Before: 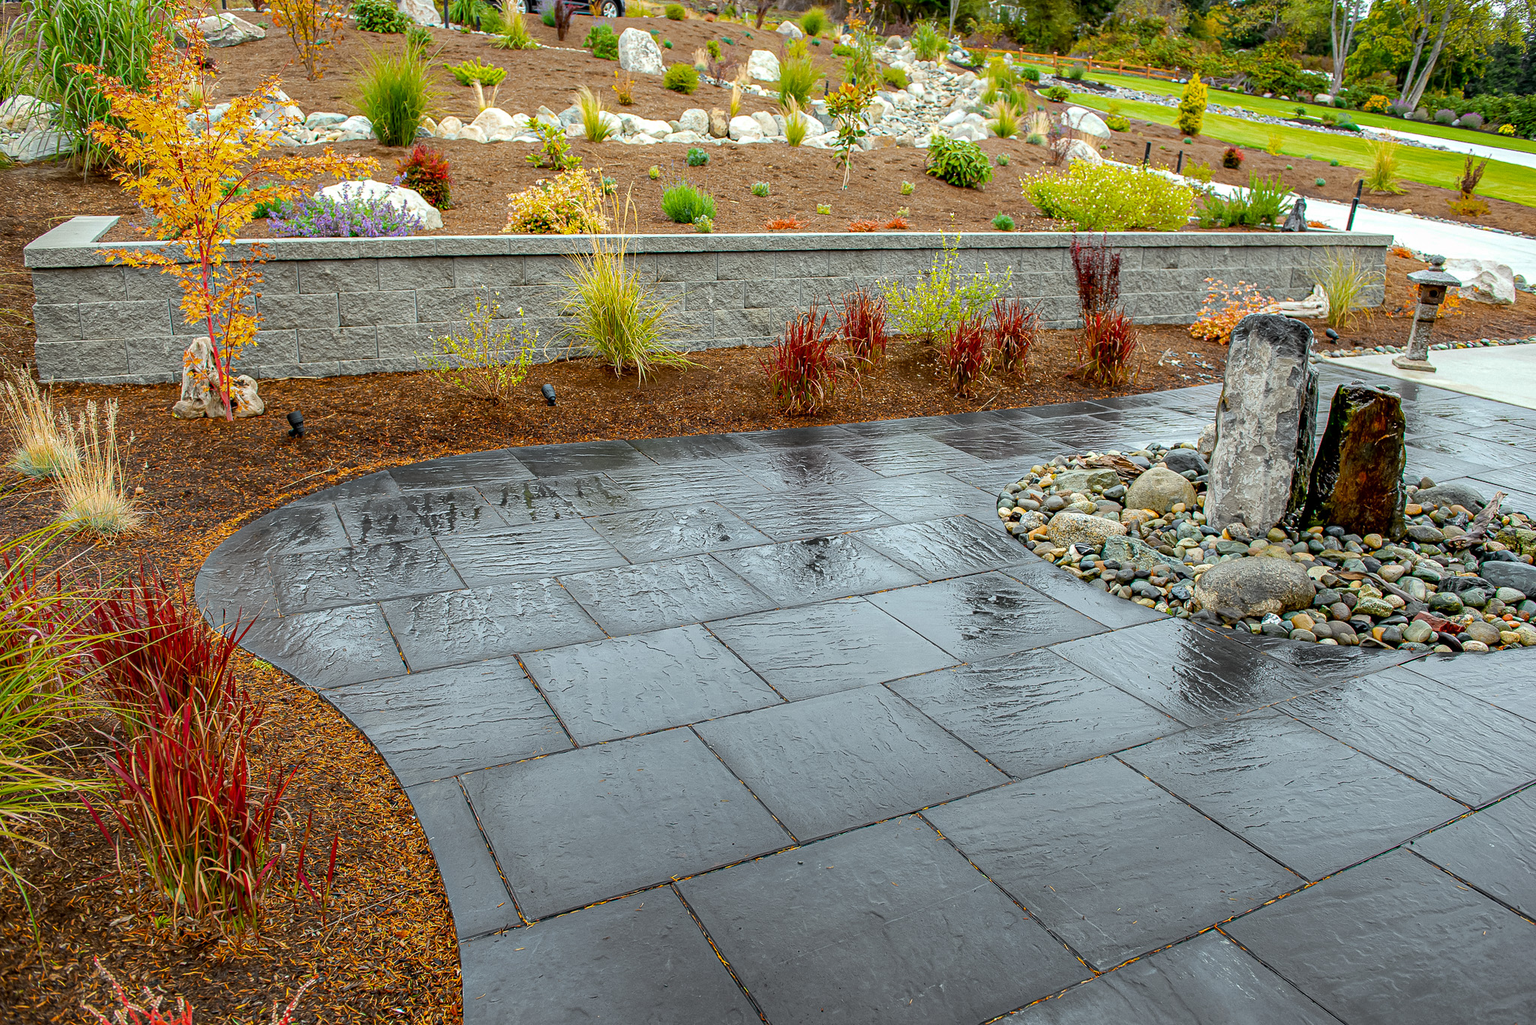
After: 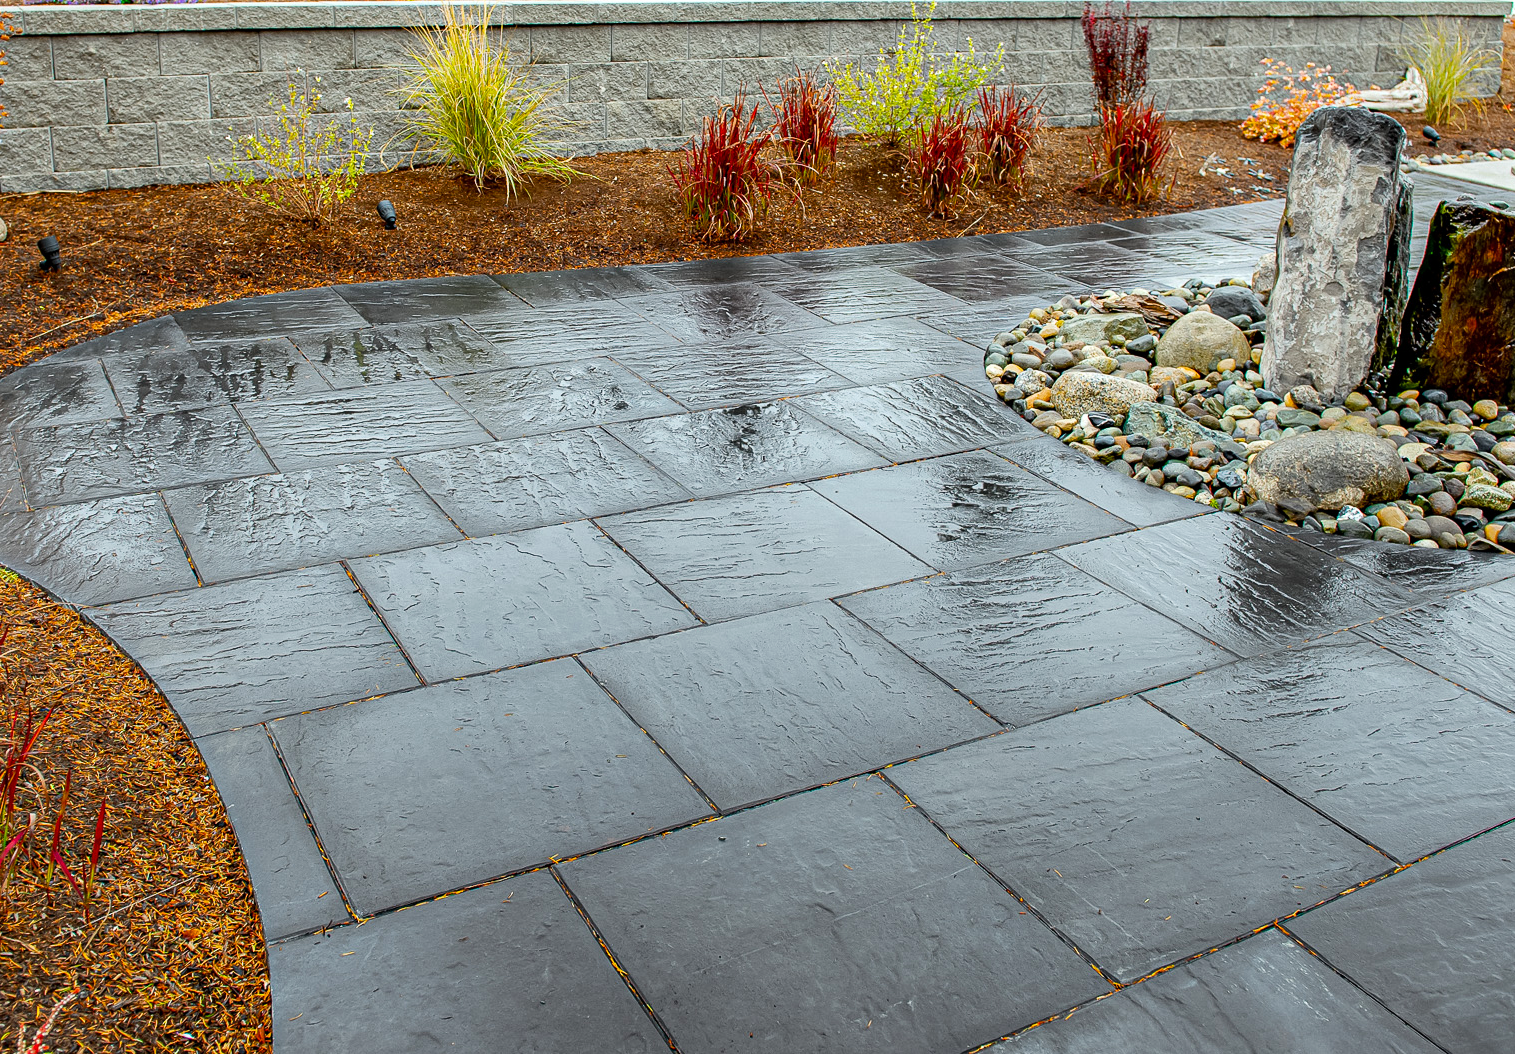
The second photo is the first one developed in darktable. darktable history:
crop: left 16.871%, top 22.857%, right 9.116%
tone curve: curves: ch0 [(0, 0) (0.004, 0.002) (0.02, 0.013) (0.218, 0.218) (0.664, 0.718) (0.832, 0.873) (1, 1)], preserve colors none
